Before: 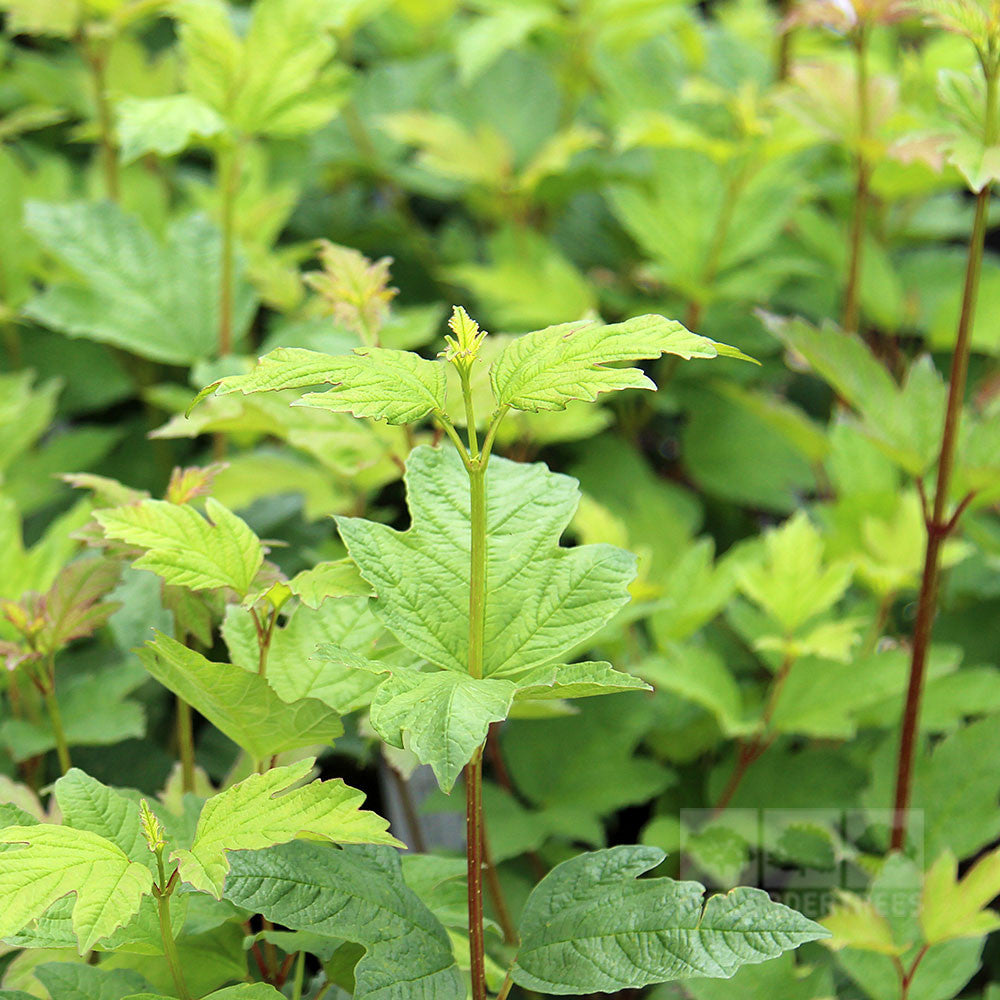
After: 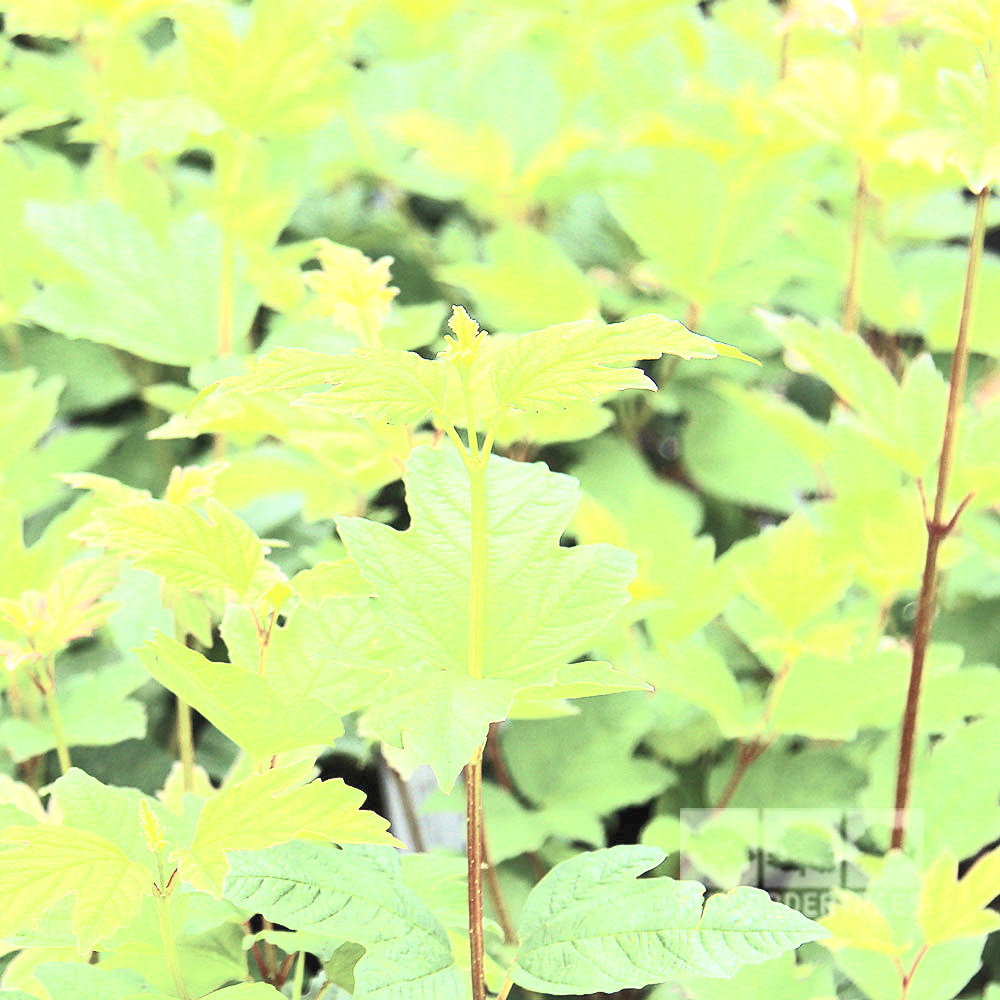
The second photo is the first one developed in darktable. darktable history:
exposure: black level correction 0, exposure 1.019 EV, compensate highlight preservation false
contrast brightness saturation: contrast 0.421, brightness 0.561, saturation -0.19
tone equalizer: smoothing 1
